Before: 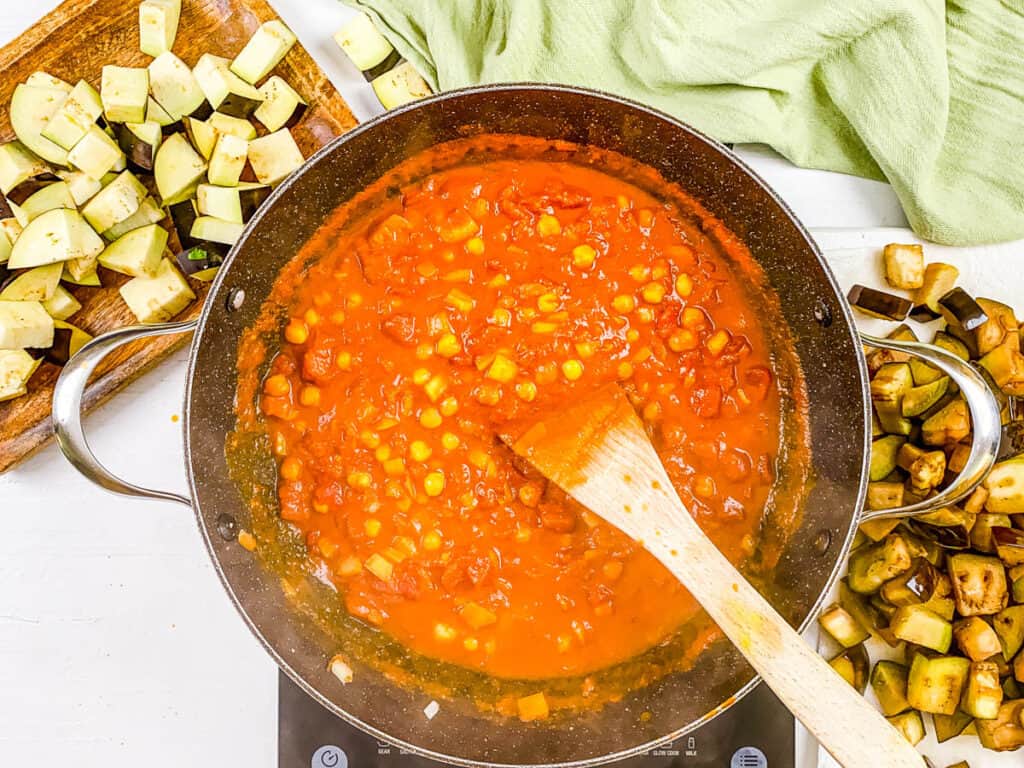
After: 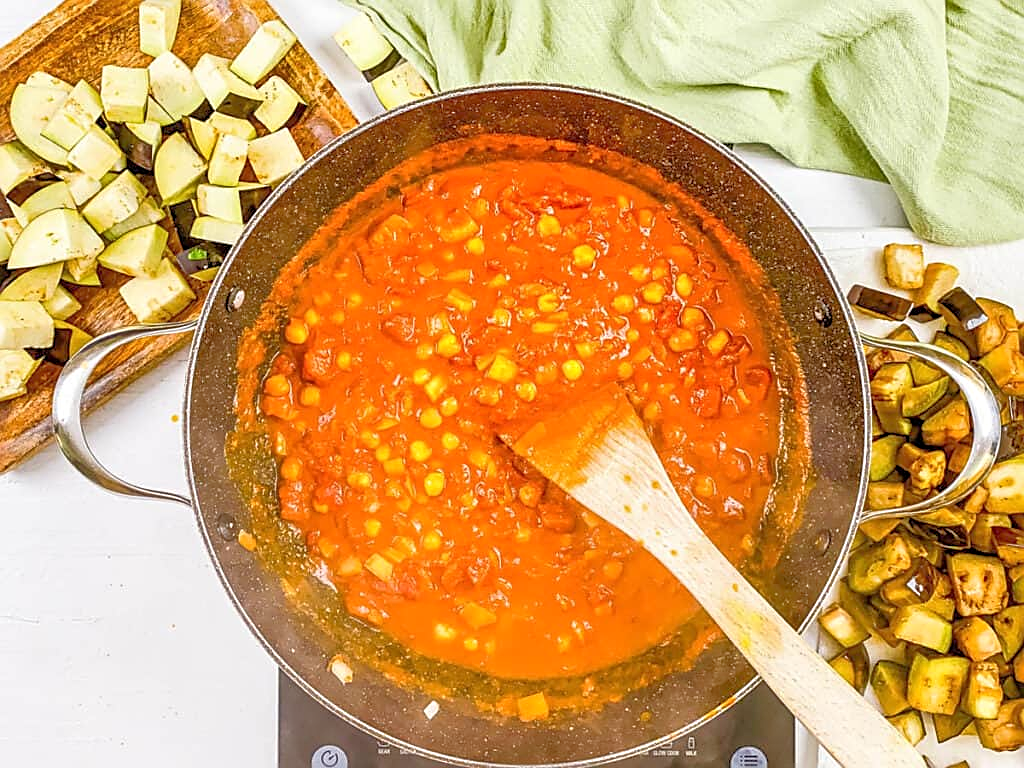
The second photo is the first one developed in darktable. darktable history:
tone equalizer: -7 EV 0.15 EV, -6 EV 0.634 EV, -5 EV 1.14 EV, -4 EV 1.36 EV, -3 EV 1.12 EV, -2 EV 0.6 EV, -1 EV 0.168 EV
sharpen: on, module defaults
